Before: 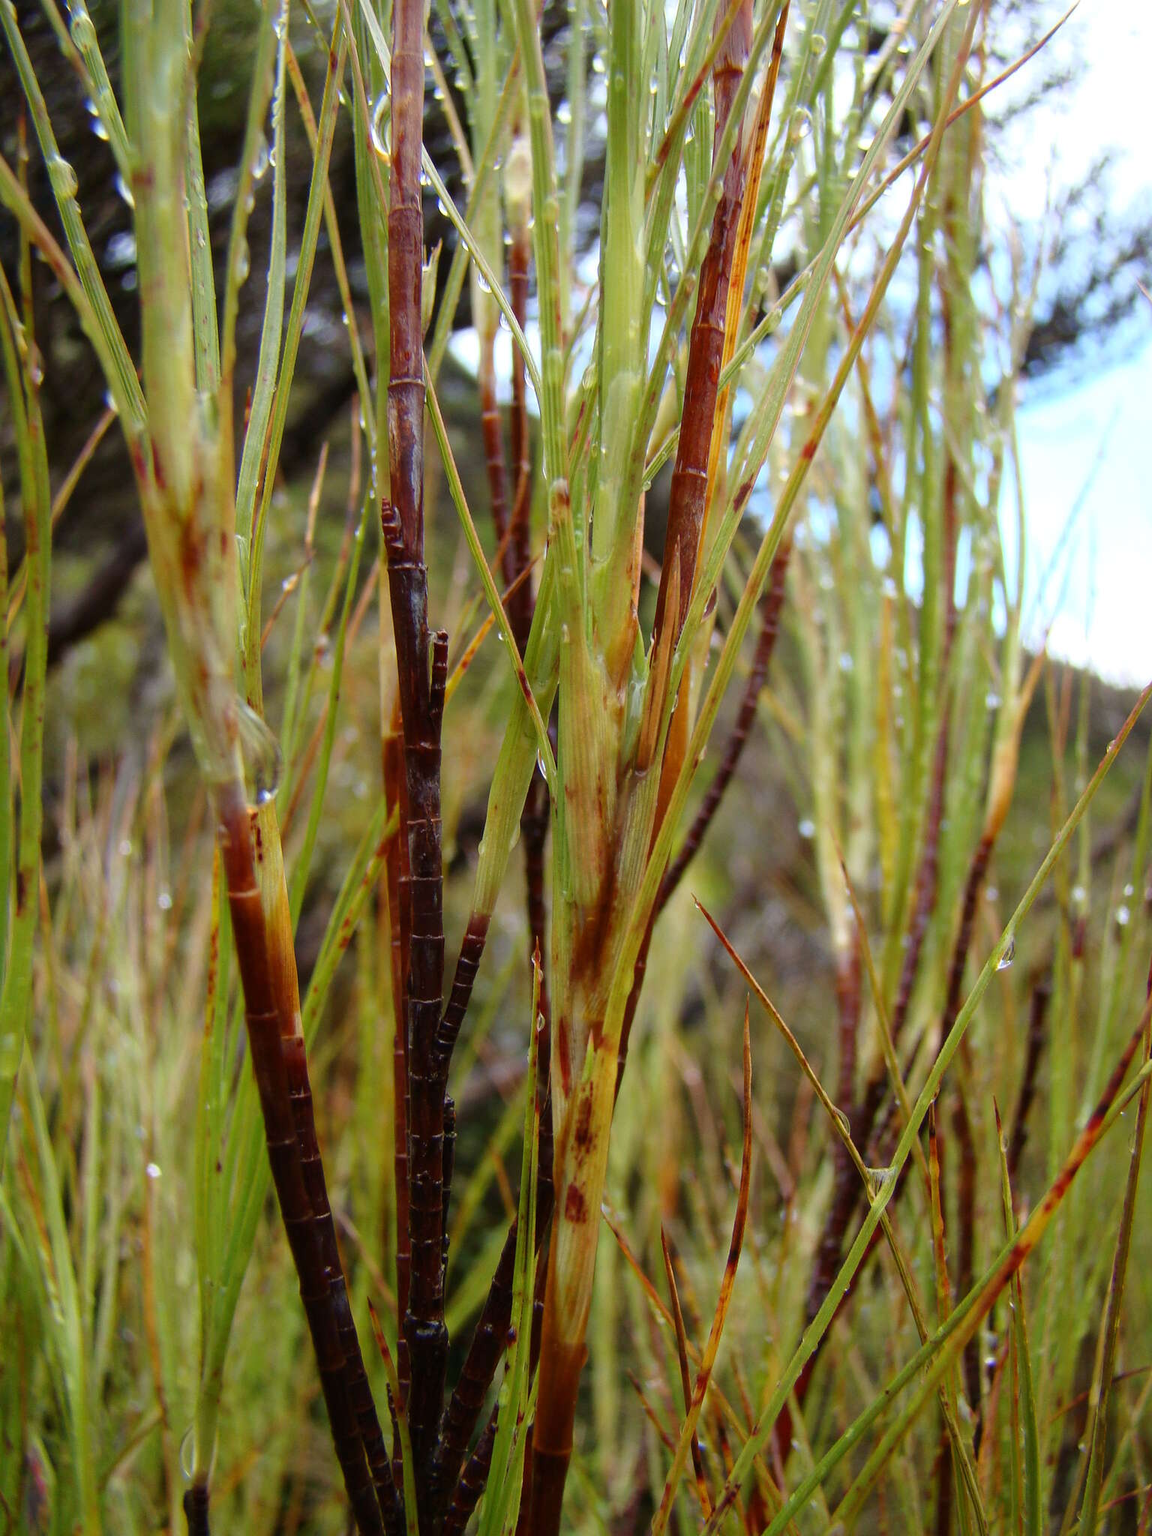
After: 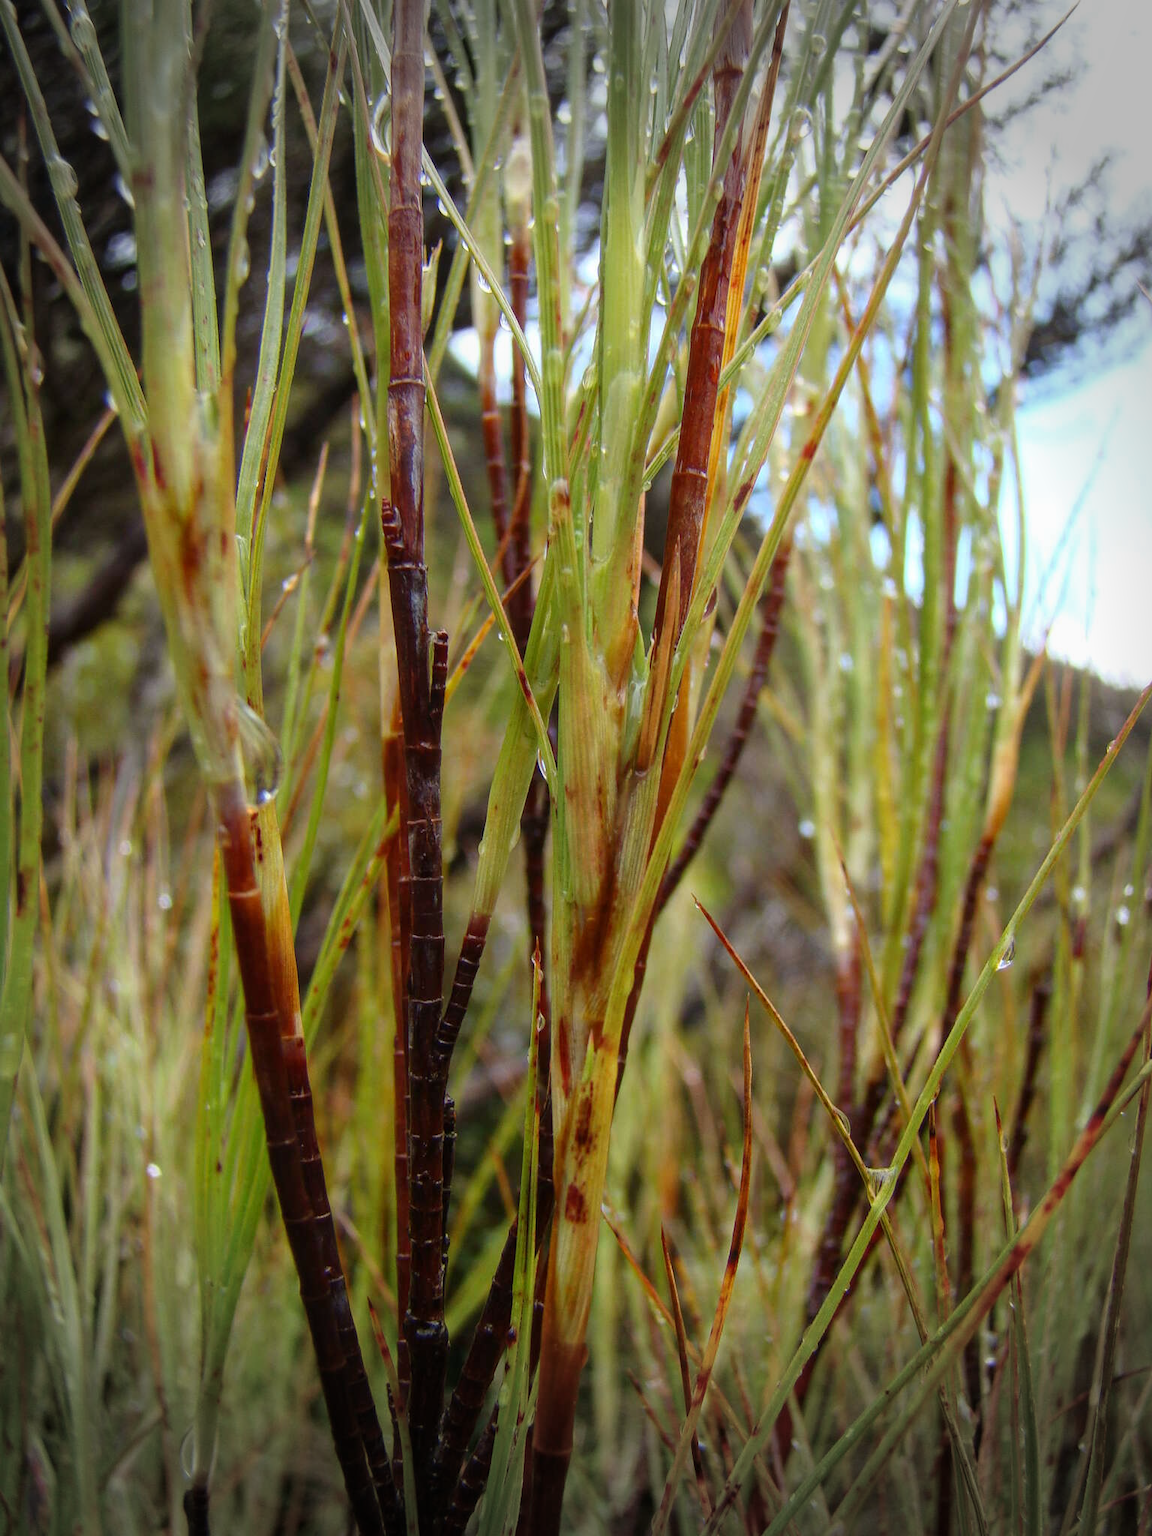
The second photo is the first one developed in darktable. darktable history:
vignetting: fall-off start 68.45%, fall-off radius 29.41%, width/height ratio 0.991, shape 0.841, unbound false
local contrast: detail 110%
